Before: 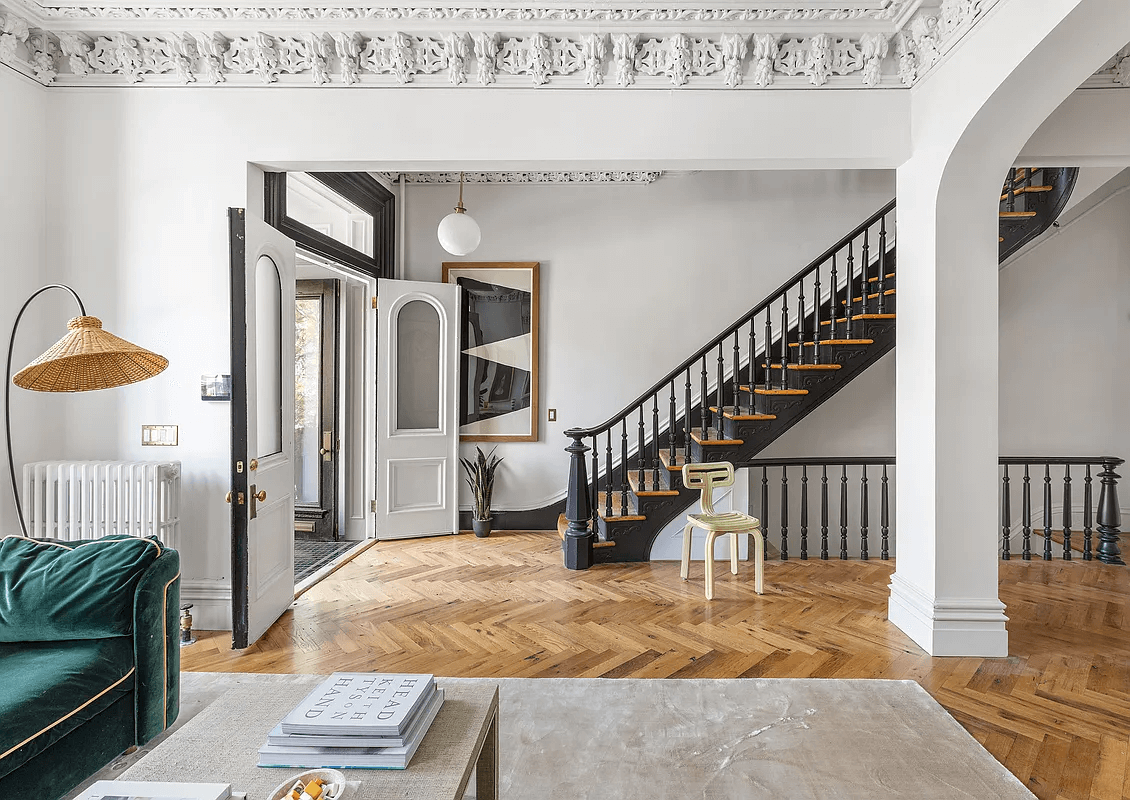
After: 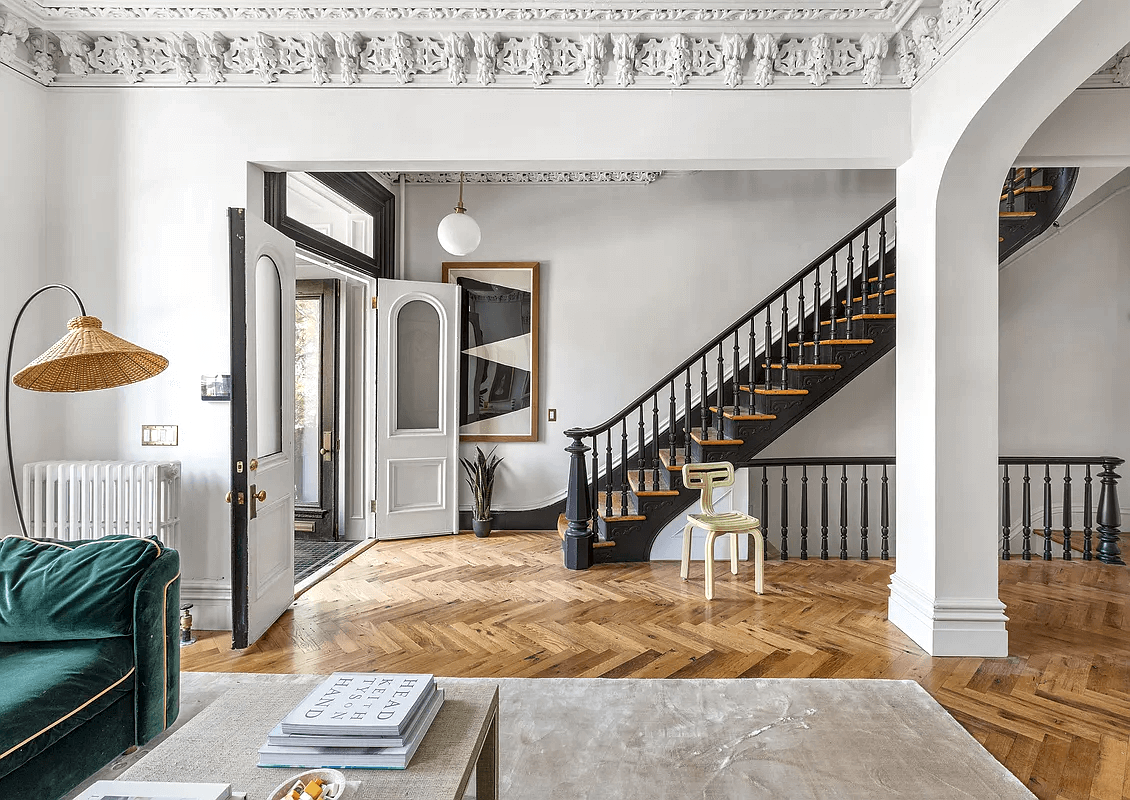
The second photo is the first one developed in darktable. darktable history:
local contrast: mode bilateral grid, contrast 20, coarseness 50, detail 149%, midtone range 0.2
